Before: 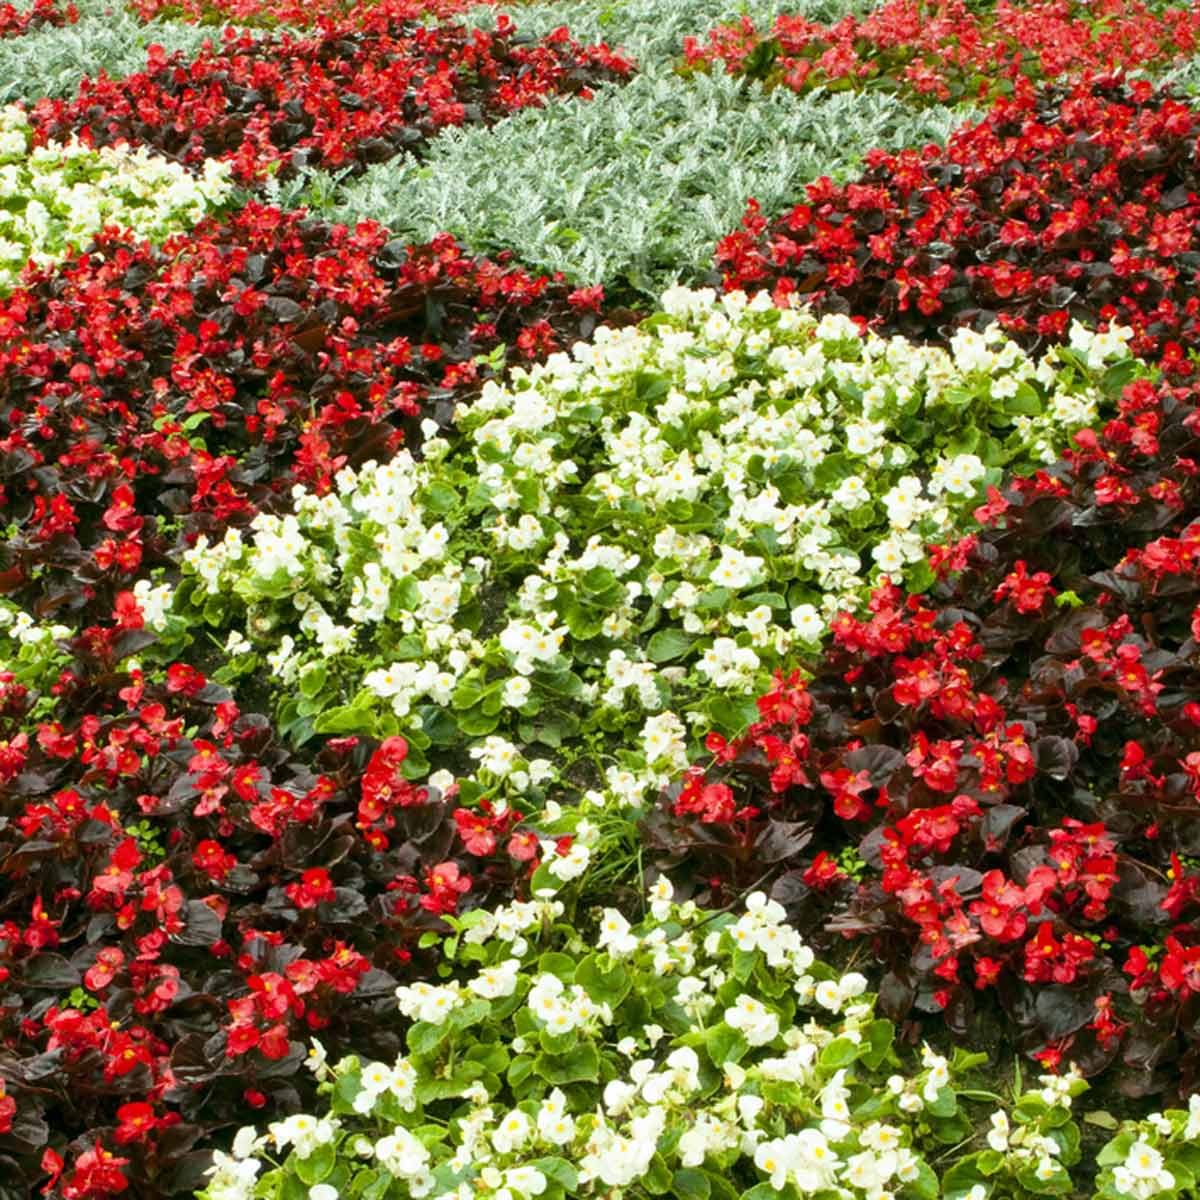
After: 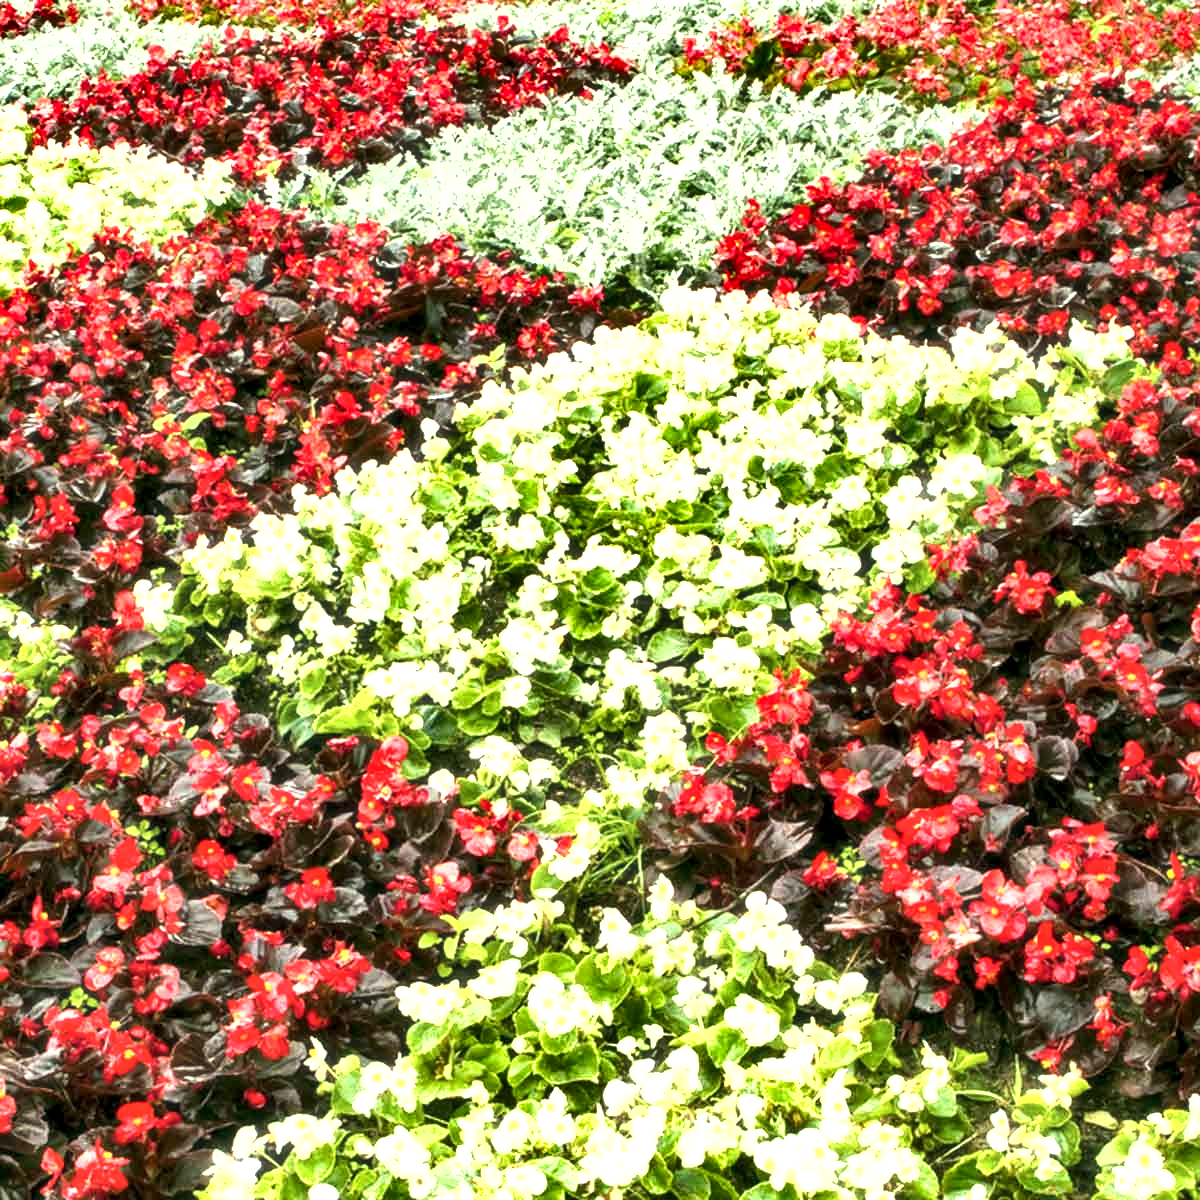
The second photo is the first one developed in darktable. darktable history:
exposure: black level correction 0, exposure 1.2 EV, compensate exposure bias true, compensate highlight preservation false
white balance: red 1.009, blue 0.985
local contrast: detail 135%, midtone range 0.75
shadows and highlights: low approximation 0.01, soften with gaussian
haze removal: strength -0.1, adaptive false
